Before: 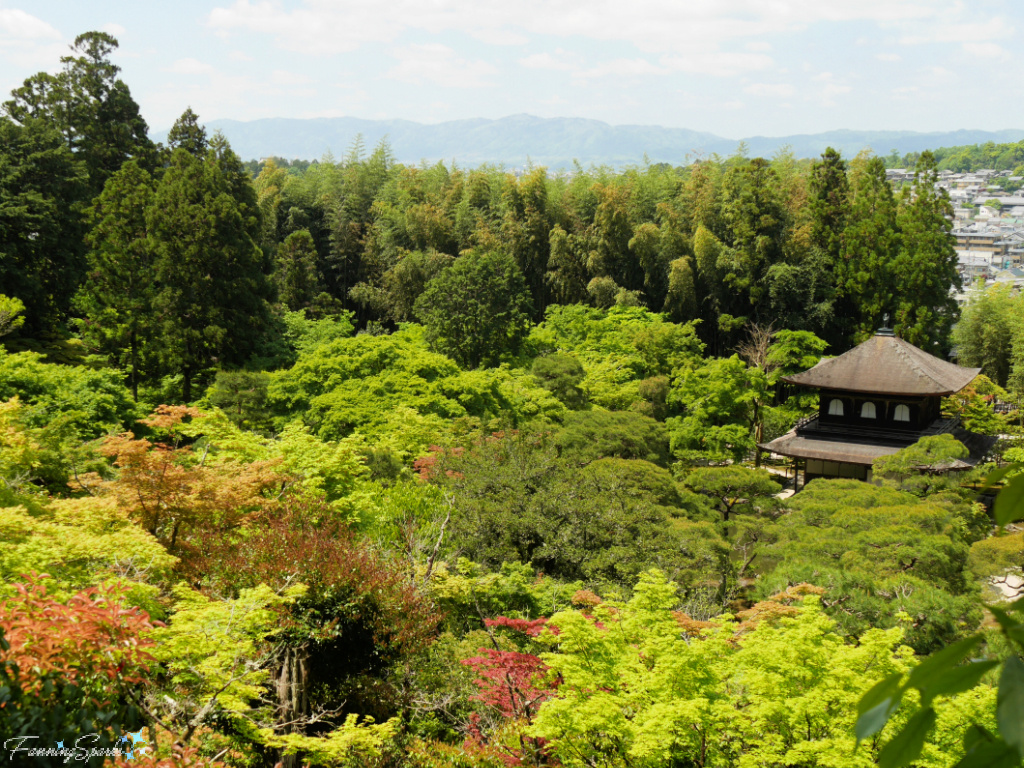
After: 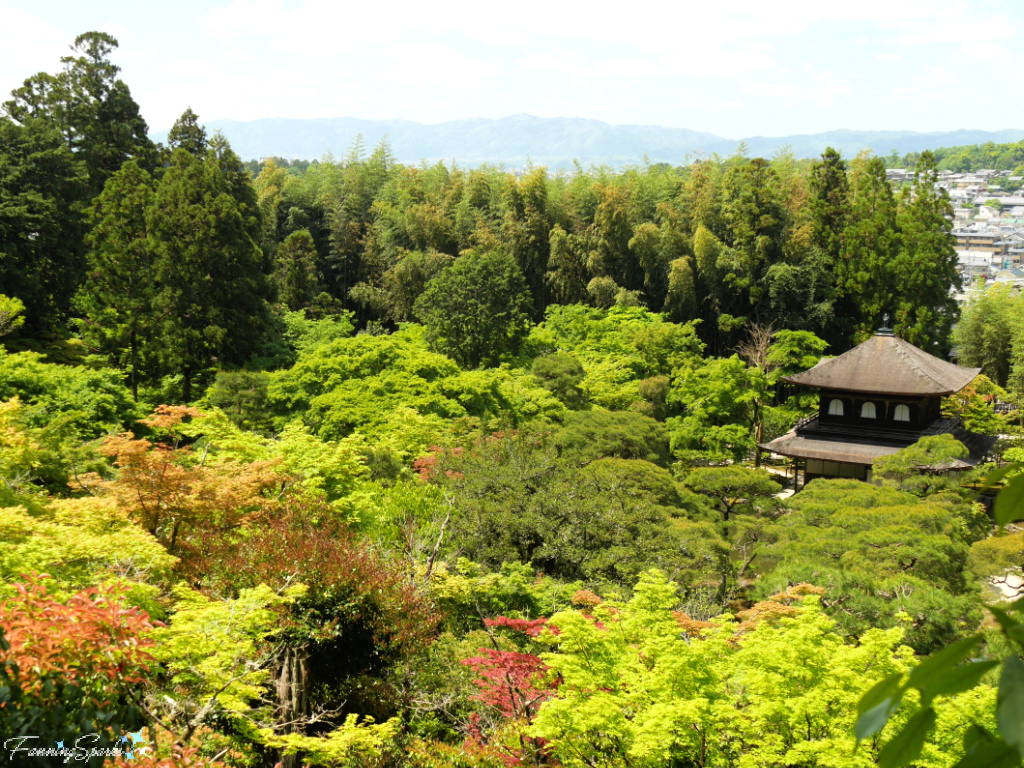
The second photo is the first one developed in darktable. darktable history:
exposure: black level correction 0, exposure 0.302 EV, compensate exposure bias true, compensate highlight preservation false
